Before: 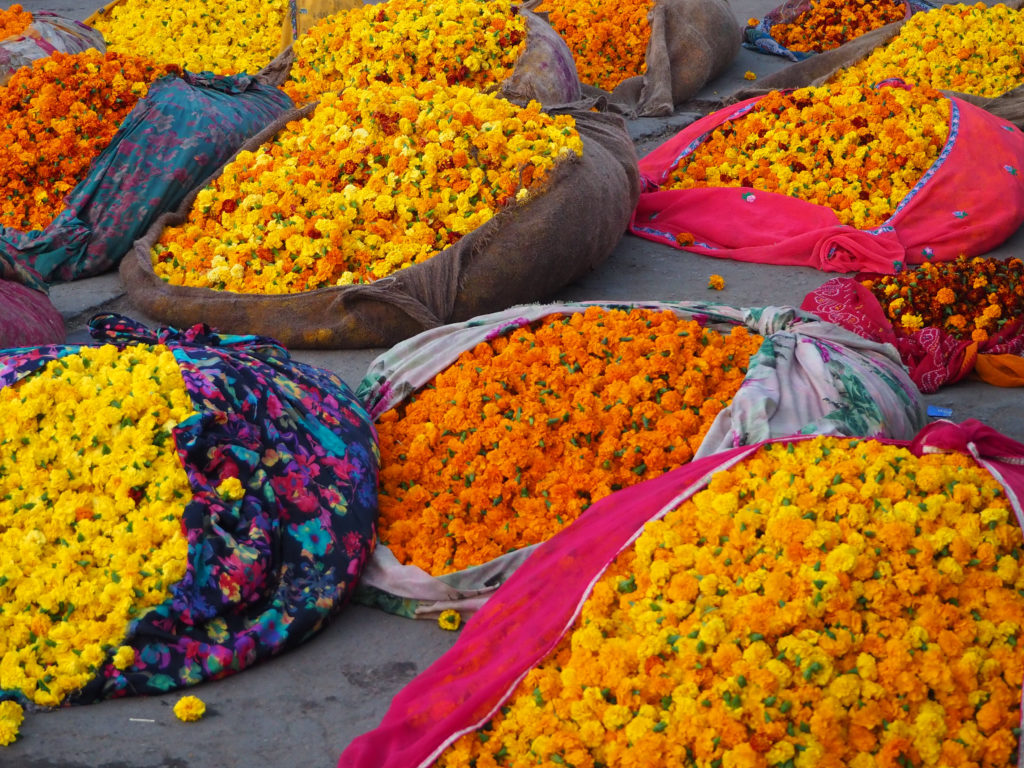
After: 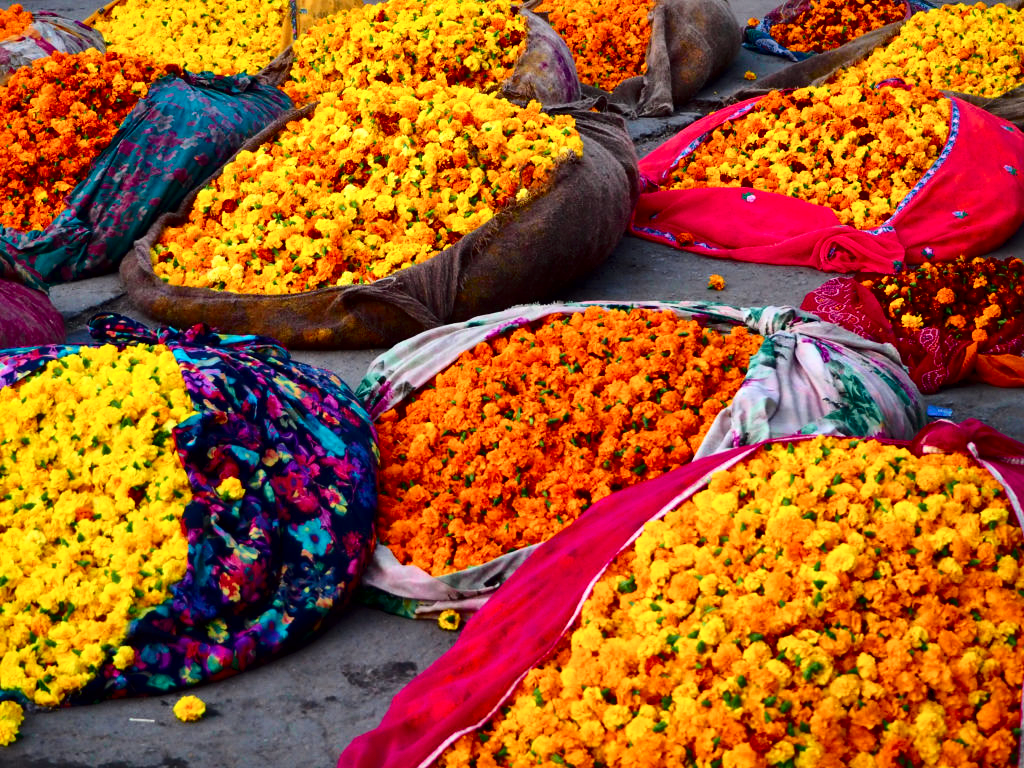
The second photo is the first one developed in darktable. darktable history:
tone curve: curves: ch0 [(0, 0.023) (0.137, 0.069) (0.249, 0.163) (0.487, 0.491) (0.778, 0.858) (0.896, 0.94) (1, 0.988)]; ch1 [(0, 0) (0.396, 0.369) (0.483, 0.459) (0.498, 0.5) (0.515, 0.517) (0.562, 0.6) (0.611, 0.667) (0.692, 0.744) (0.798, 0.863) (1, 1)]; ch2 [(0, 0) (0.426, 0.398) (0.483, 0.481) (0.503, 0.503) (0.526, 0.527) (0.549, 0.59) (0.62, 0.666) (0.705, 0.755) (0.985, 0.966)], color space Lab, independent channels
local contrast: mode bilateral grid, contrast 25, coarseness 47, detail 151%, midtone range 0.2
